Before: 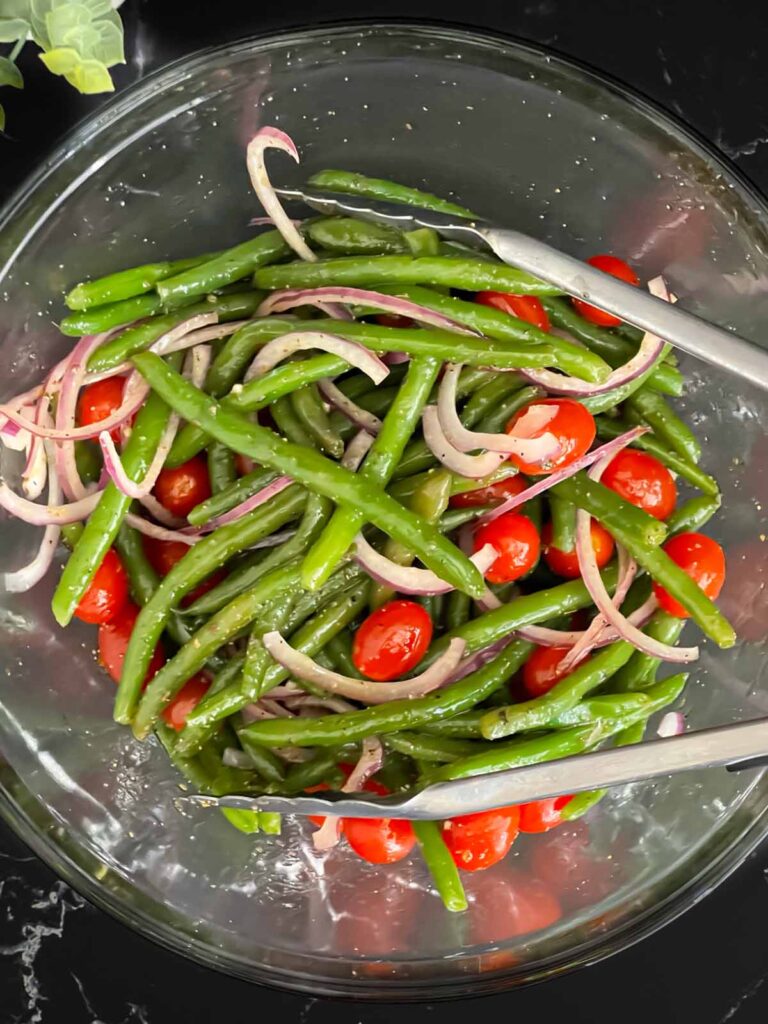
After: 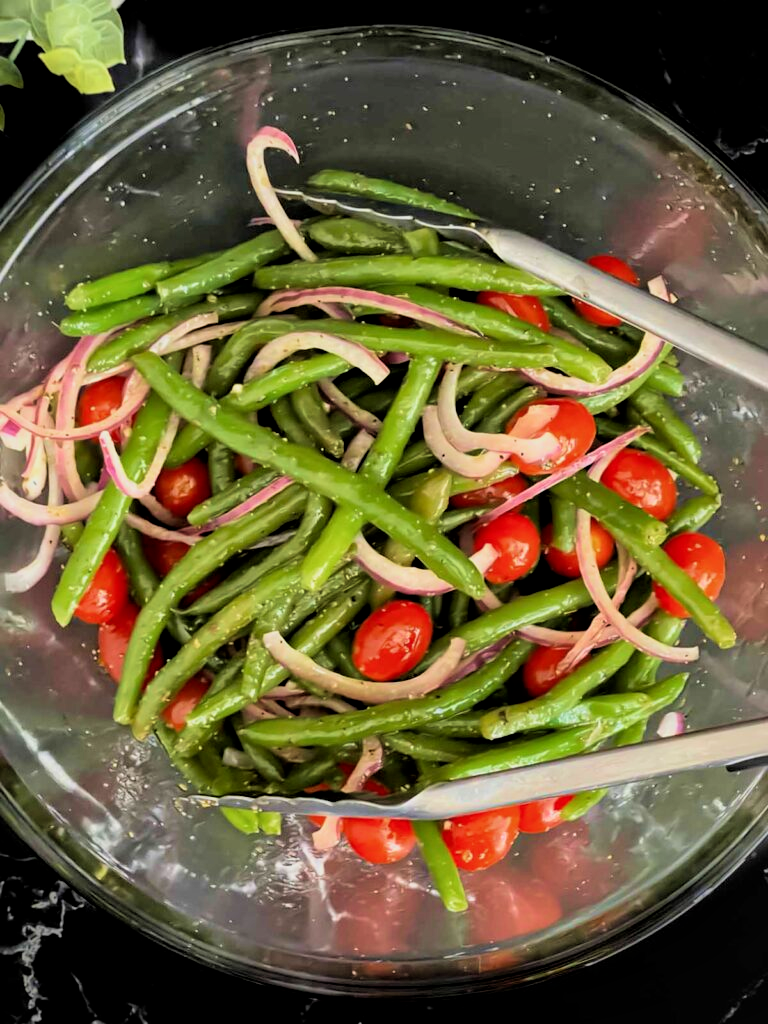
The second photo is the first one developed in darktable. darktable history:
filmic rgb: black relative exposure -7.77 EV, white relative exposure 4.36 EV, target black luminance 0%, hardness 3.76, latitude 50.67%, contrast 1.077, highlights saturation mix 9.34%, shadows ↔ highlights balance -0.255%, add noise in highlights 0.002, color science v3 (2019), use custom middle-gray values true, contrast in highlights soft
local contrast: mode bilateral grid, contrast 21, coarseness 49, detail 120%, midtone range 0.2
velvia: strength 44.39%
